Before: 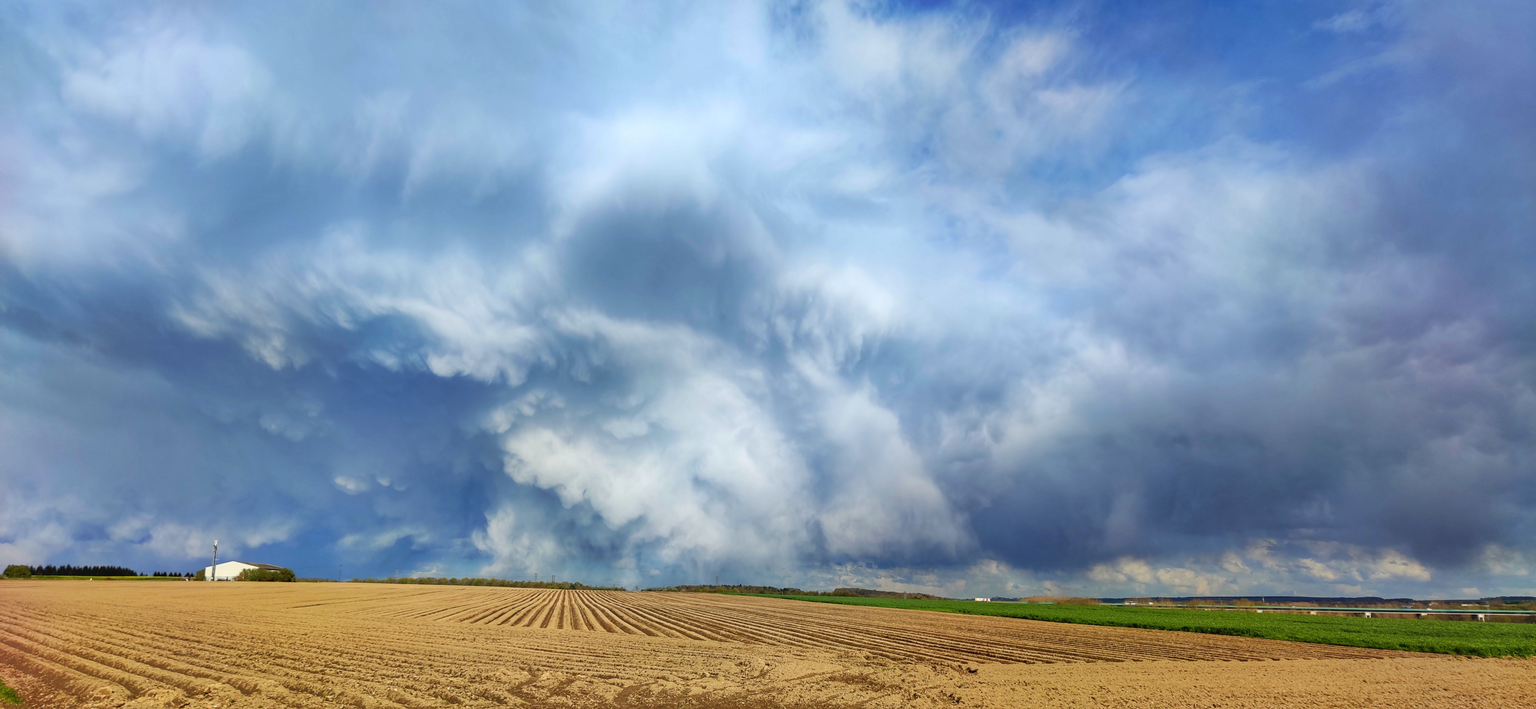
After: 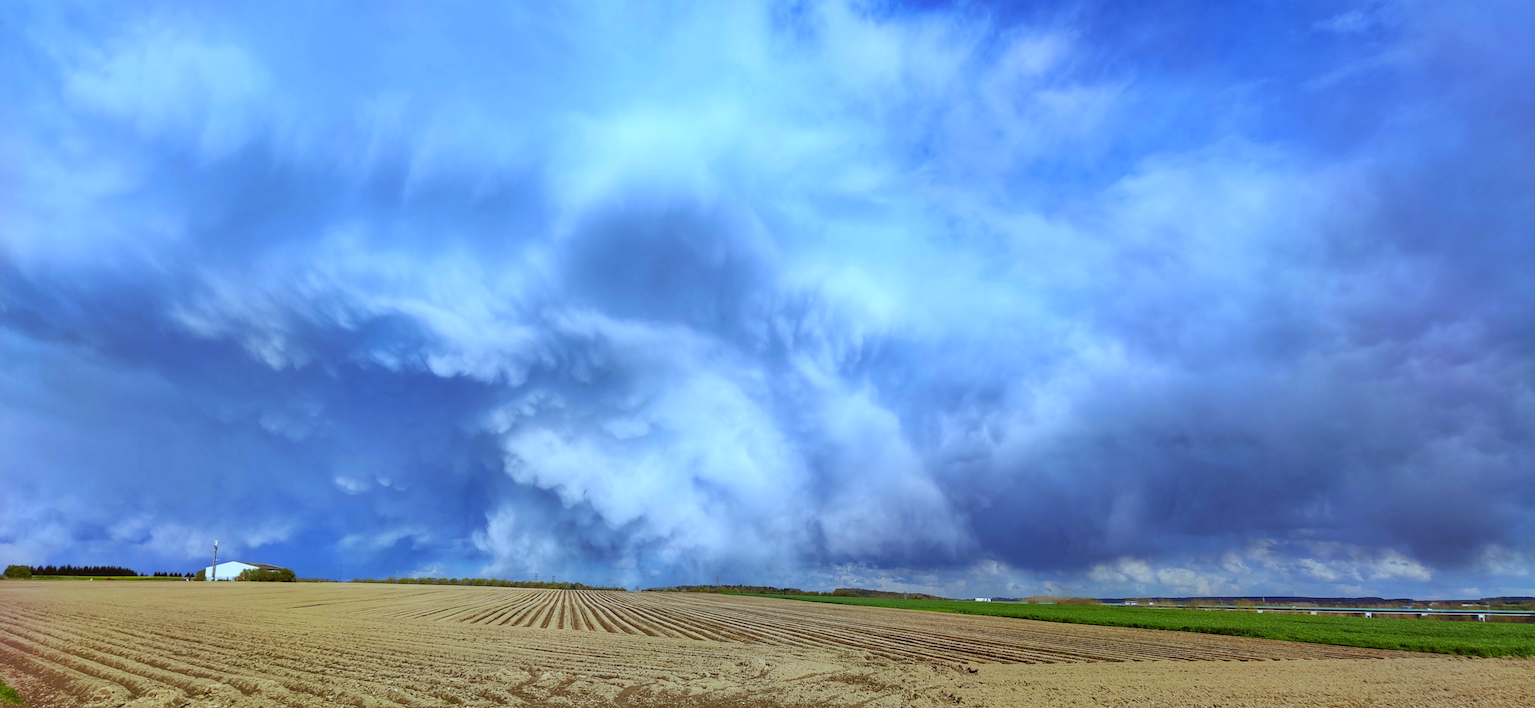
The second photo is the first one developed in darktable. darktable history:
white balance: red 0.871, blue 1.249
color correction: highlights a* -4.98, highlights b* -3.76, shadows a* 3.83, shadows b* 4.08
